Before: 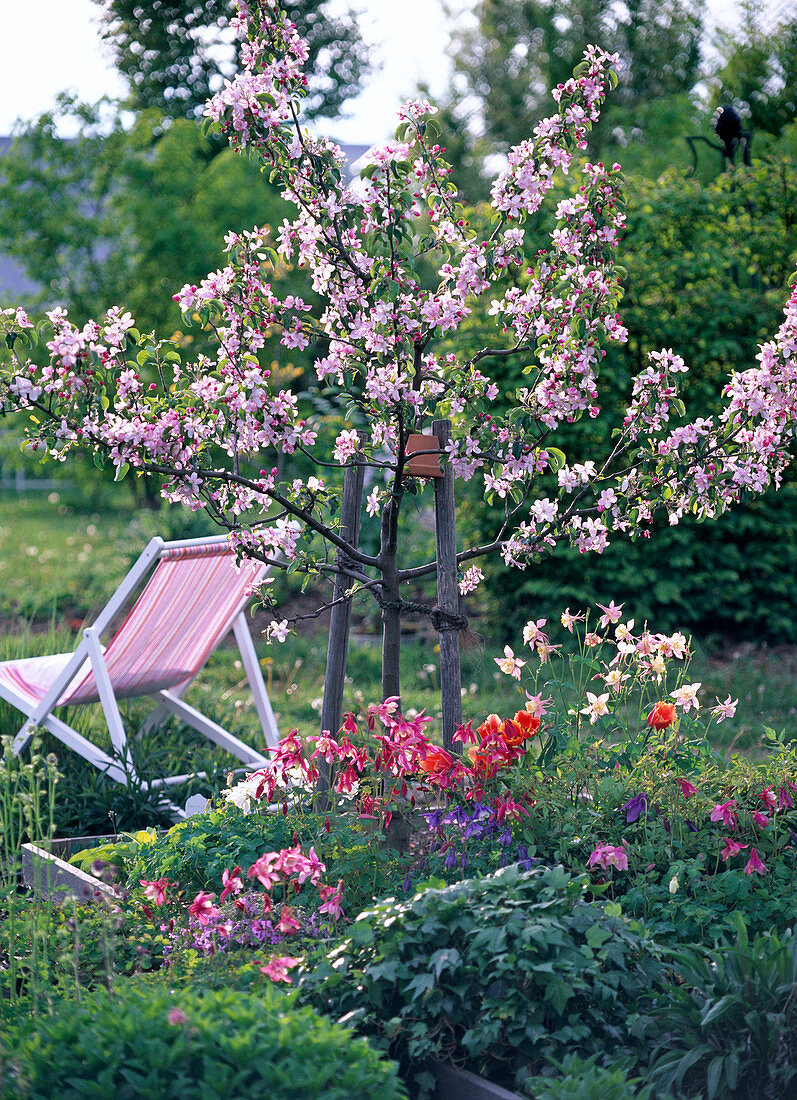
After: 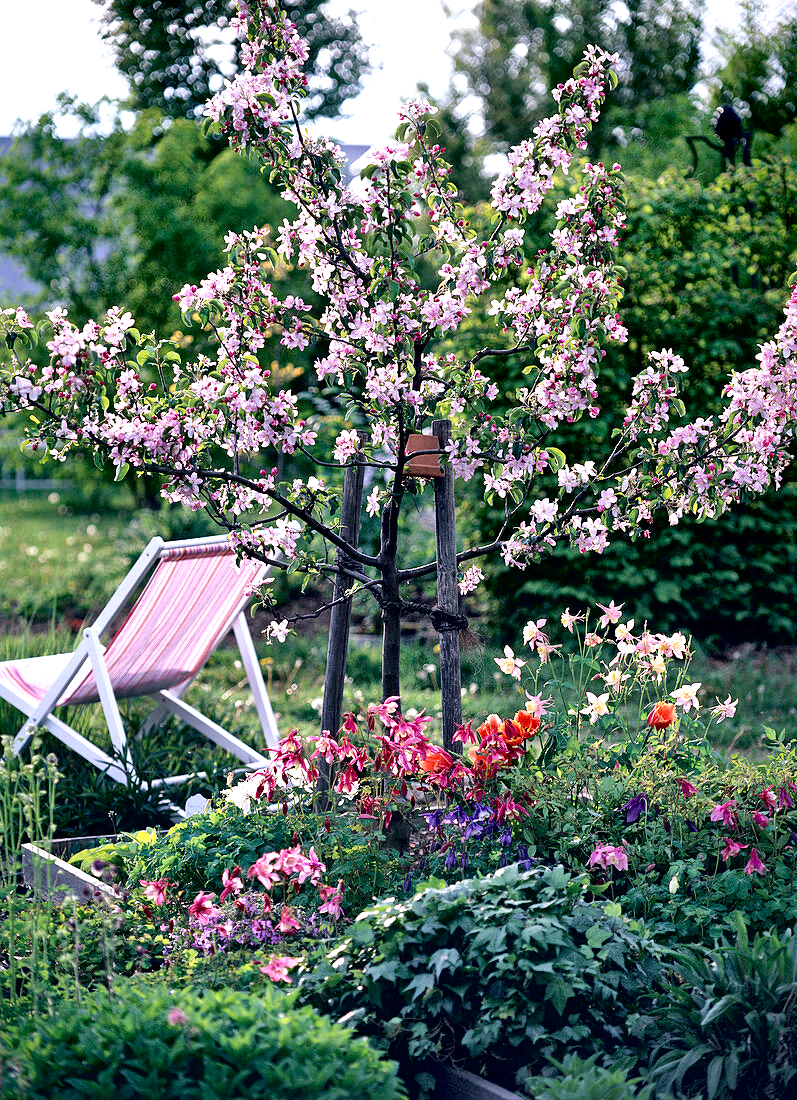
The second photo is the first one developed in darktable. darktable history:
exposure: black level correction 0.009, exposure 0.114 EV, compensate exposure bias true, compensate highlight preservation false
local contrast: mode bilateral grid, contrast 44, coarseness 69, detail 216%, midtone range 0.2
